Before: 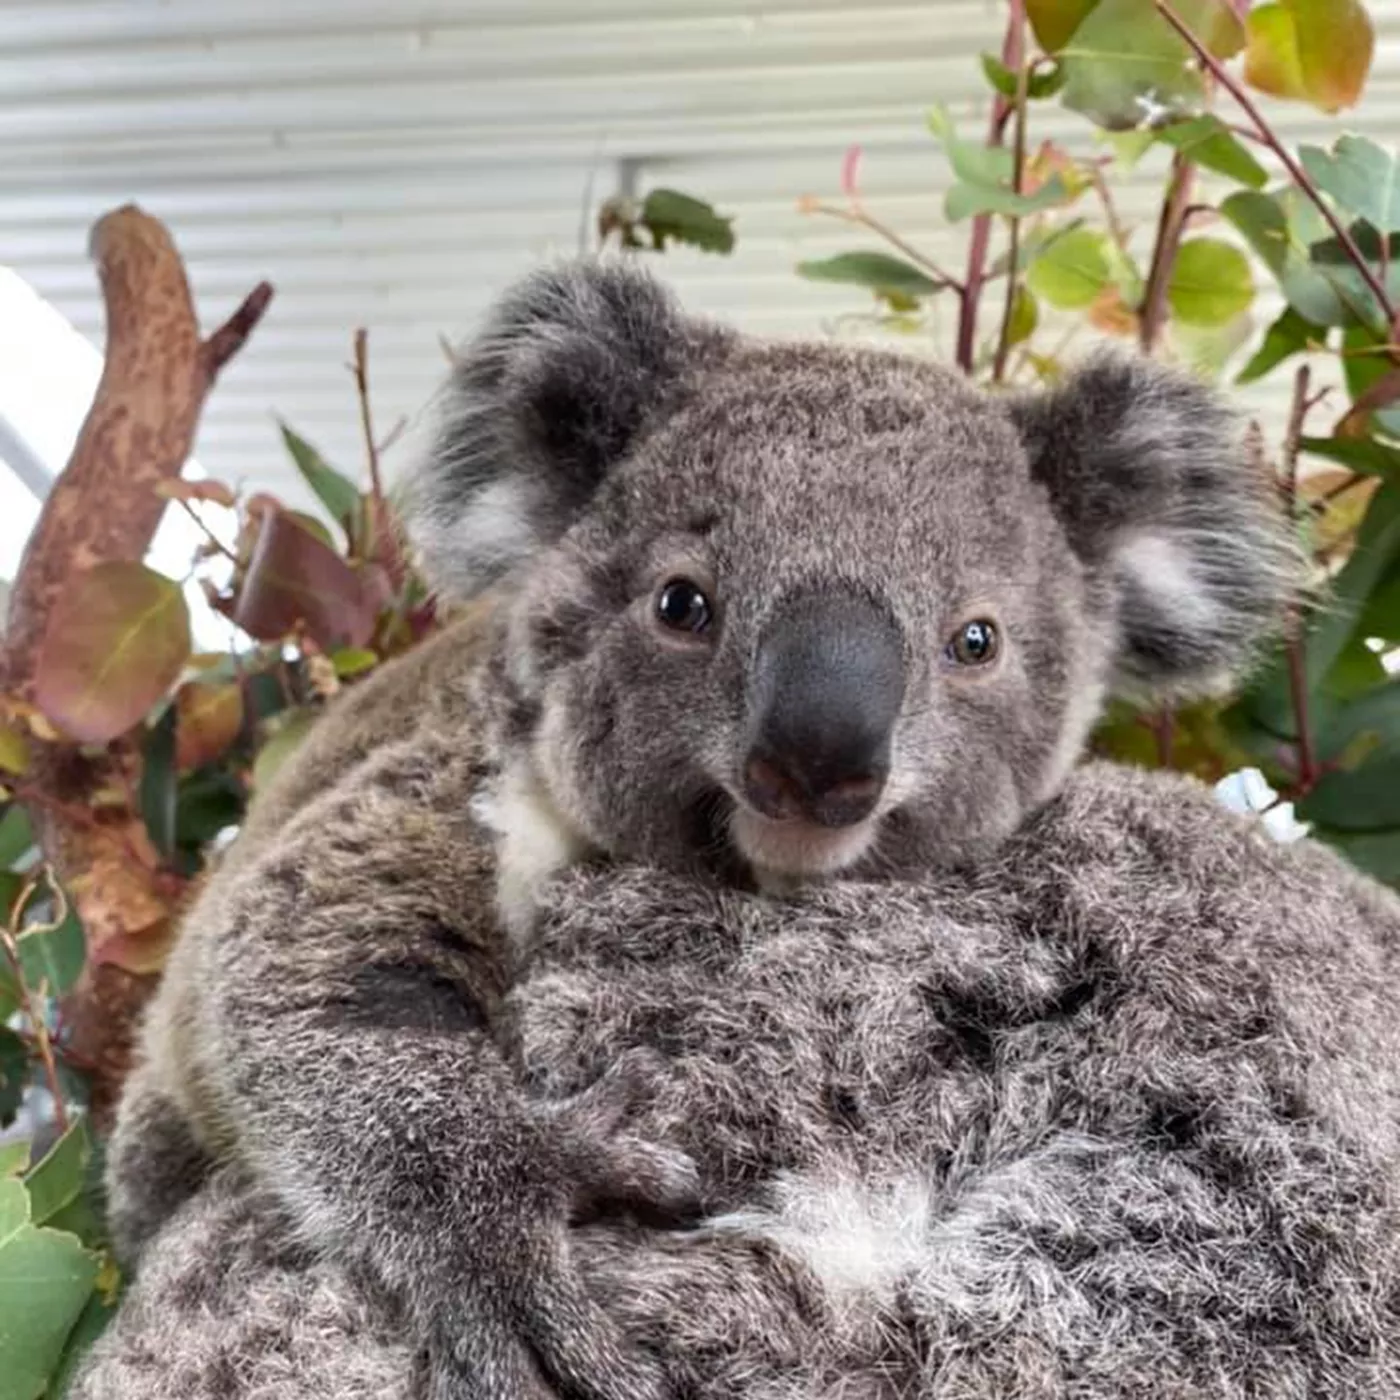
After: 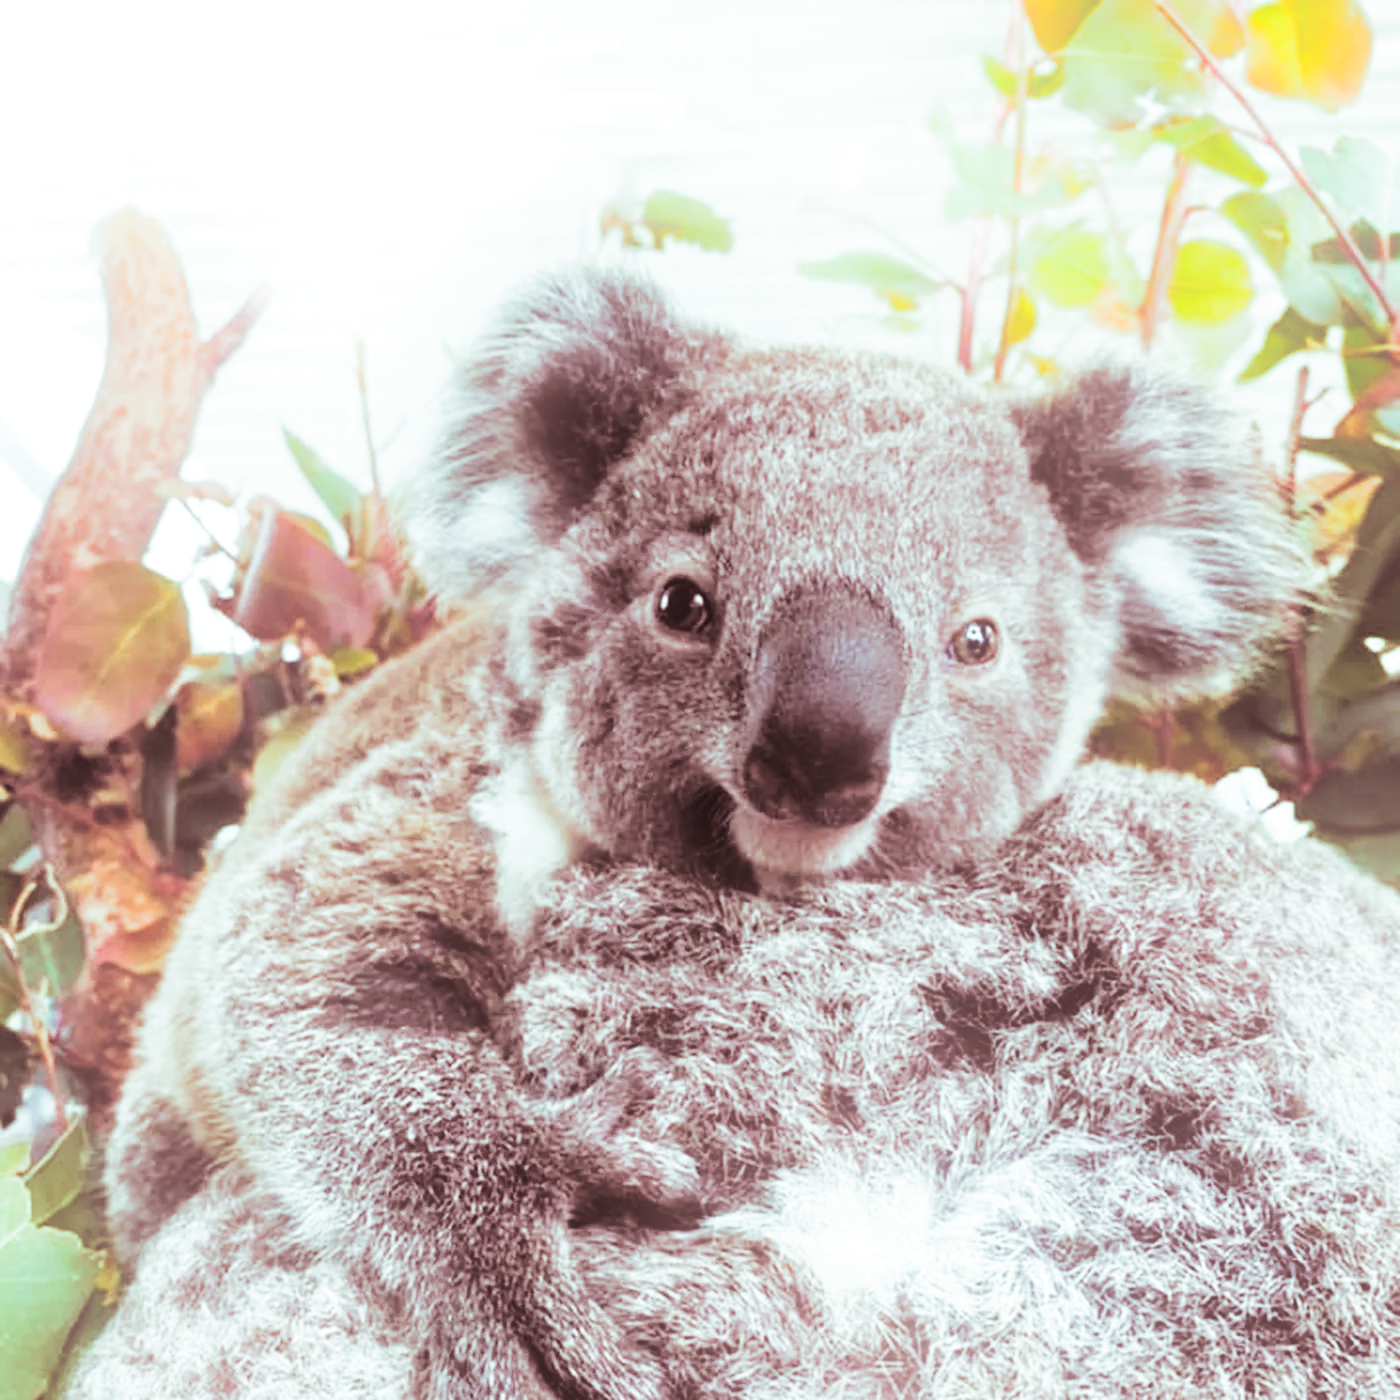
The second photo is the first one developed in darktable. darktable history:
bloom: on, module defaults
split-toning: shadows › saturation 0.3, highlights › hue 180°, highlights › saturation 0.3, compress 0%
base curve: curves: ch0 [(0, 0) (0.028, 0.03) (0.121, 0.232) (0.46, 0.748) (0.859, 0.968) (1, 1)], preserve colors none
